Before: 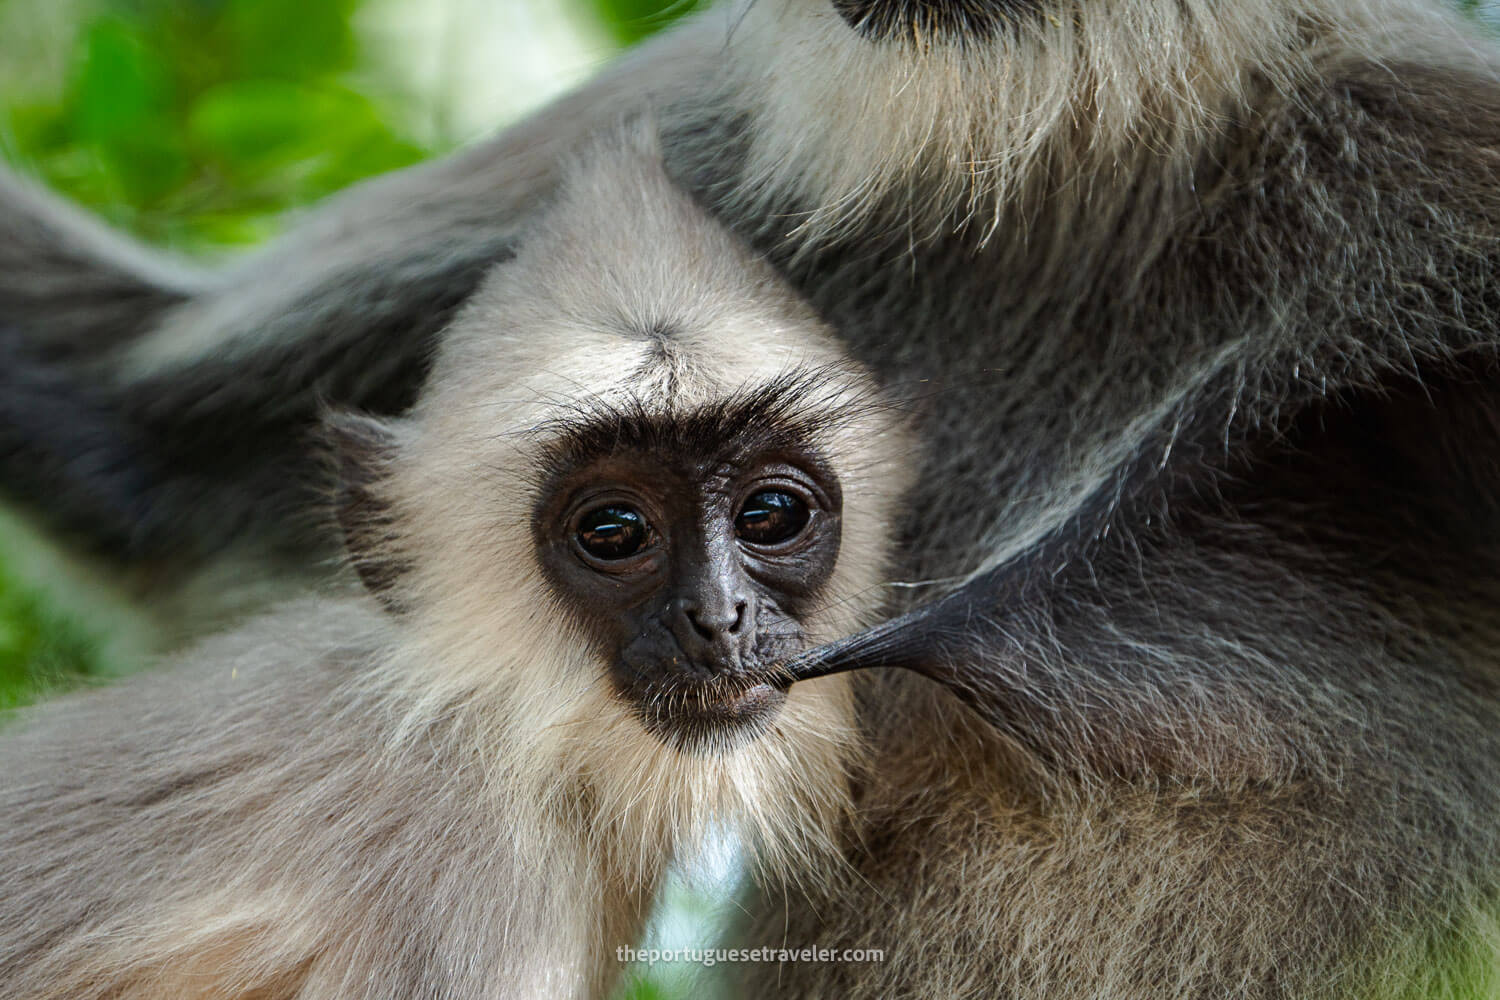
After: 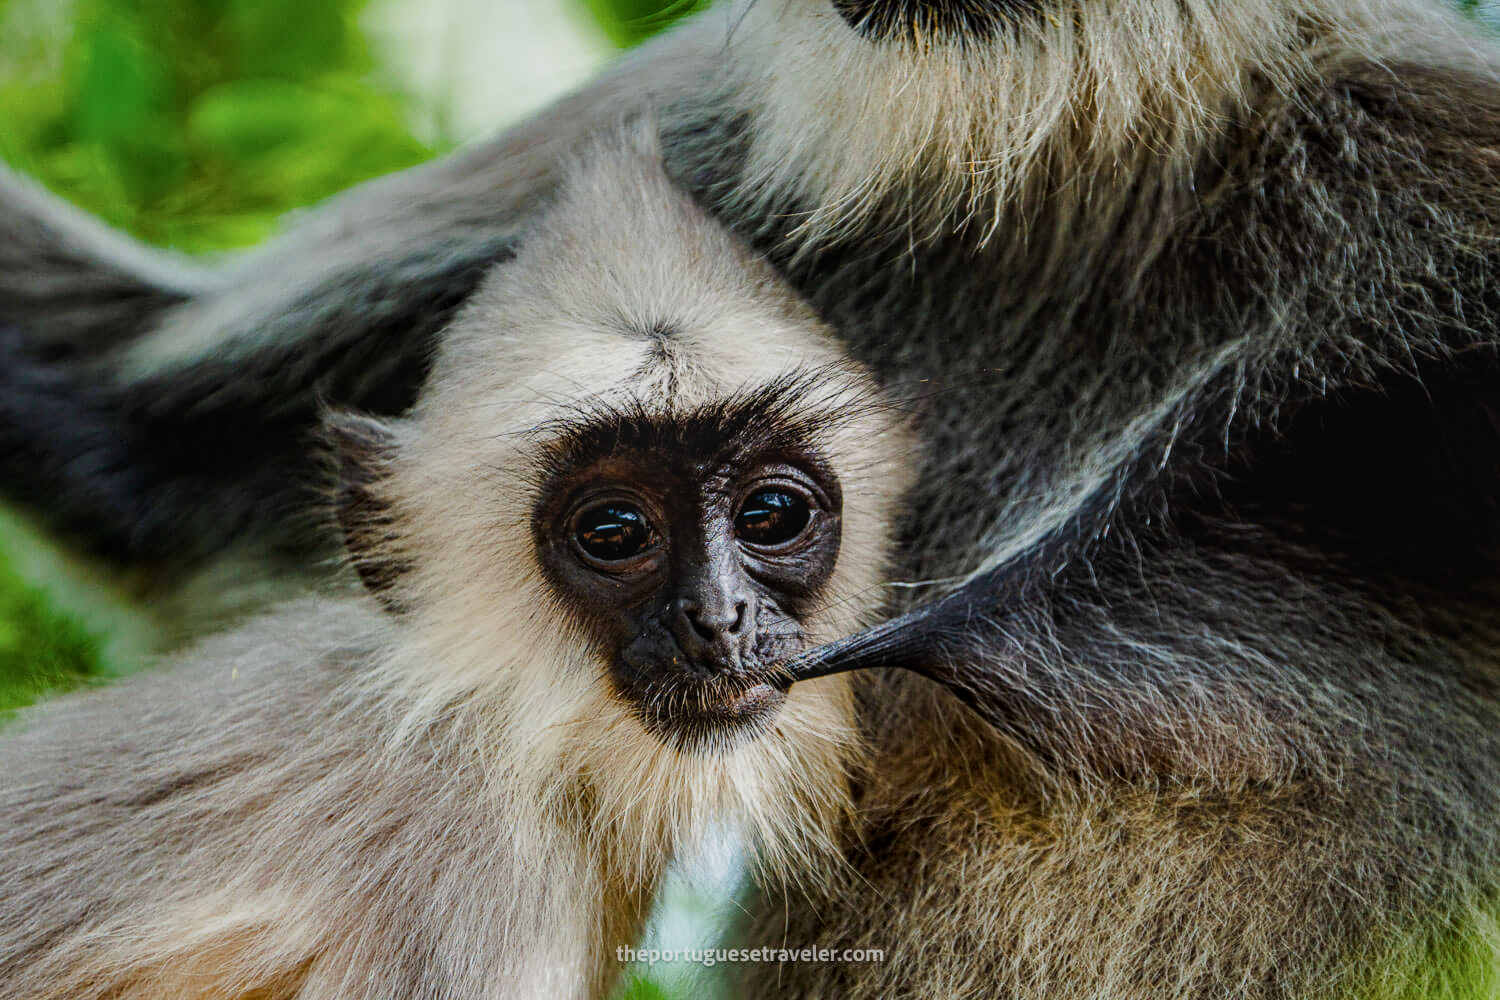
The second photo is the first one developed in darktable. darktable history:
contrast brightness saturation: contrast -0.091, saturation -0.086
local contrast: highlights 32%, detail 134%
filmic rgb: black relative exposure -7.65 EV, white relative exposure 4.56 EV, hardness 3.61
color balance rgb: highlights gain › luminance 17.538%, linear chroma grading › global chroma 14.694%, perceptual saturation grading › global saturation 23.412%, perceptual saturation grading › highlights -23.796%, perceptual saturation grading › mid-tones 23.825%, perceptual saturation grading › shadows 39.307%, perceptual brilliance grading › highlights 5.245%, perceptual brilliance grading › shadows -10.055%
